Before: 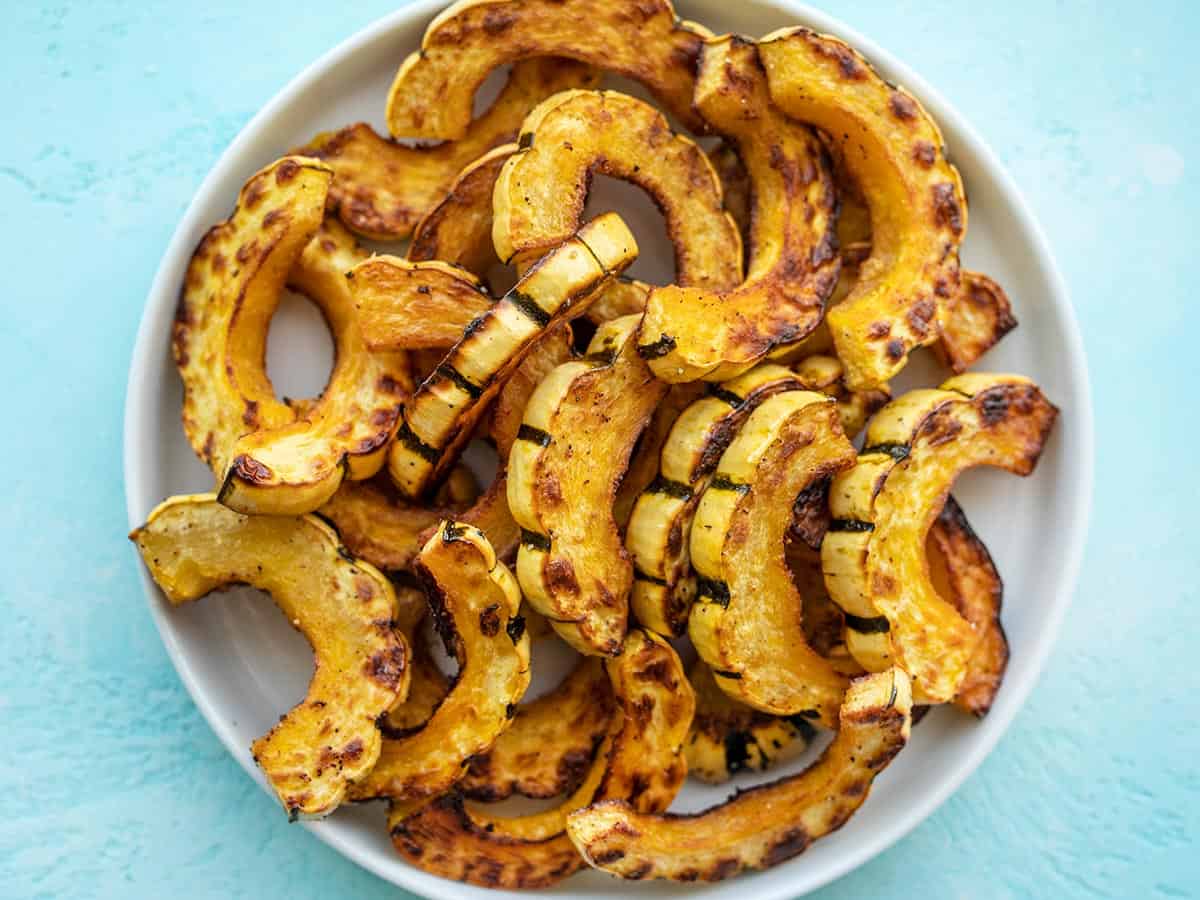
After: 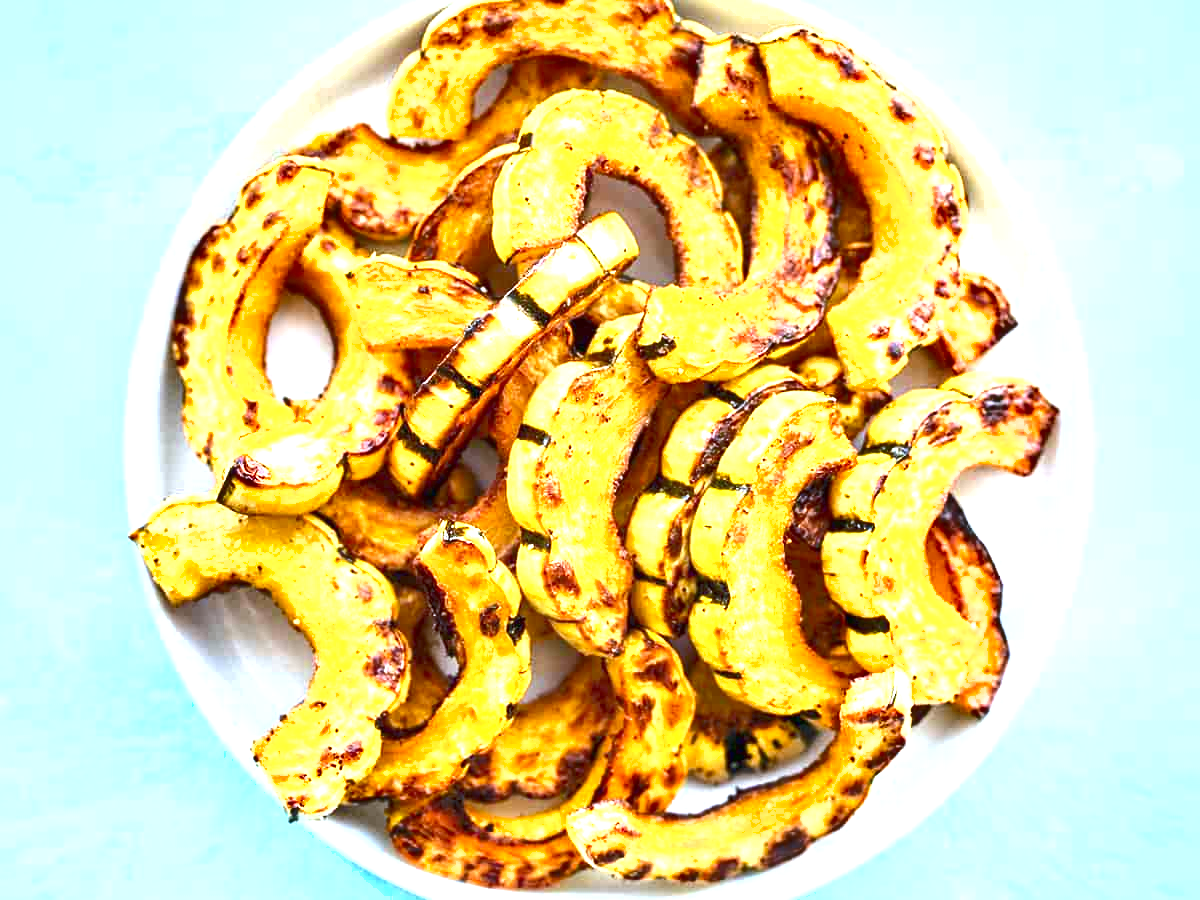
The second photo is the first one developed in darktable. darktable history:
levels: levels [0, 0.435, 0.917]
shadows and highlights: shadows 35, highlights -35, soften with gaussian
white balance: red 0.931, blue 1.11
exposure: black level correction 0, exposure 1.6 EV, compensate exposure bias true, compensate highlight preservation false
